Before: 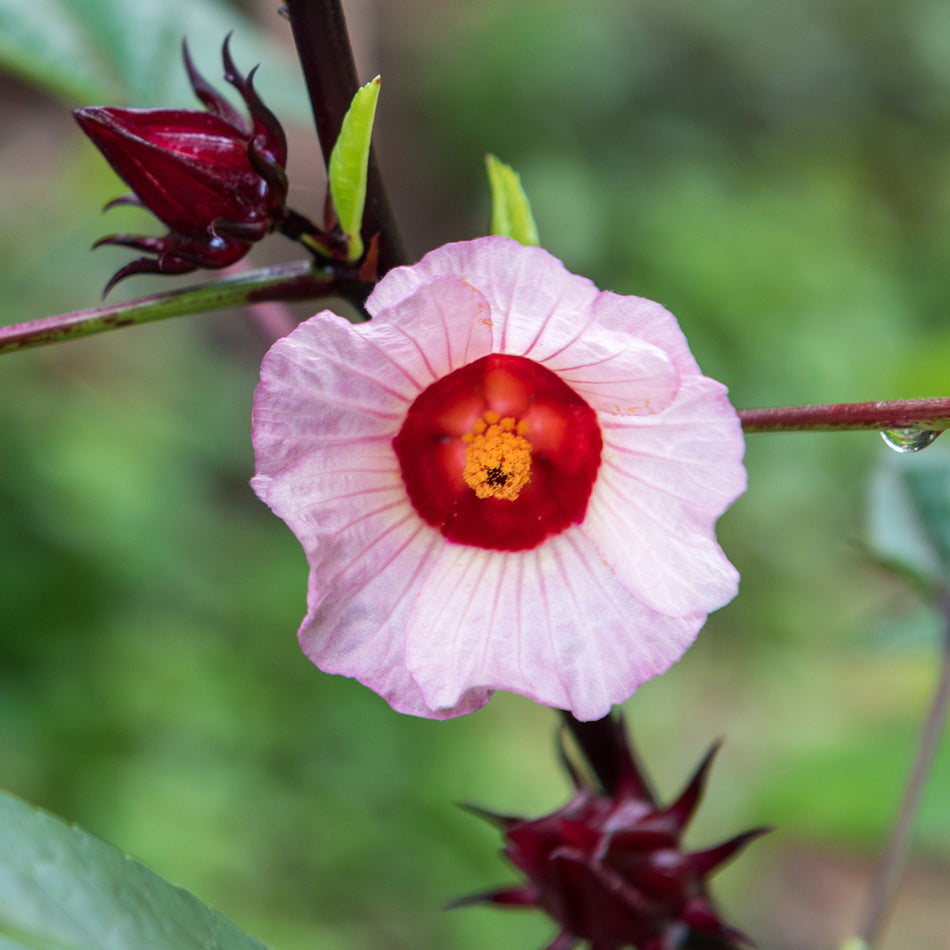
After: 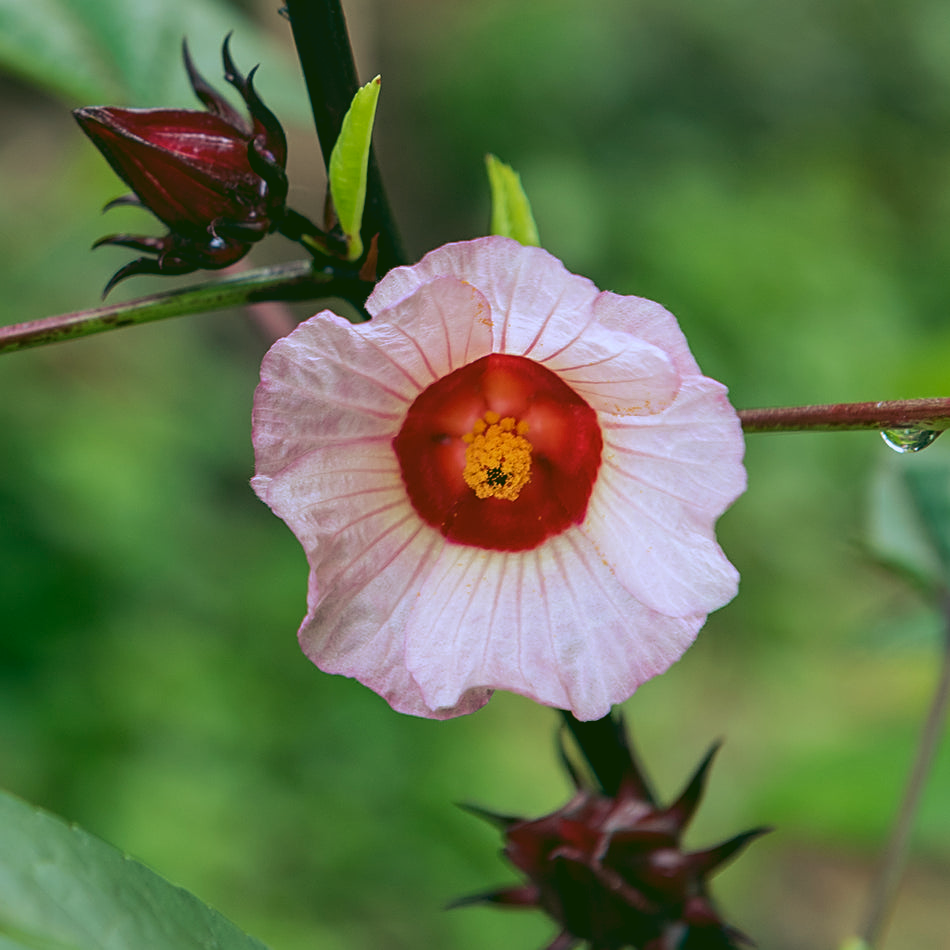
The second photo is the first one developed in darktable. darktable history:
rgb curve: curves: ch0 [(0.123, 0.061) (0.995, 0.887)]; ch1 [(0.06, 0.116) (1, 0.906)]; ch2 [(0, 0) (0.824, 0.69) (1, 1)], mode RGB, independent channels, compensate middle gray true
sharpen: on, module defaults
